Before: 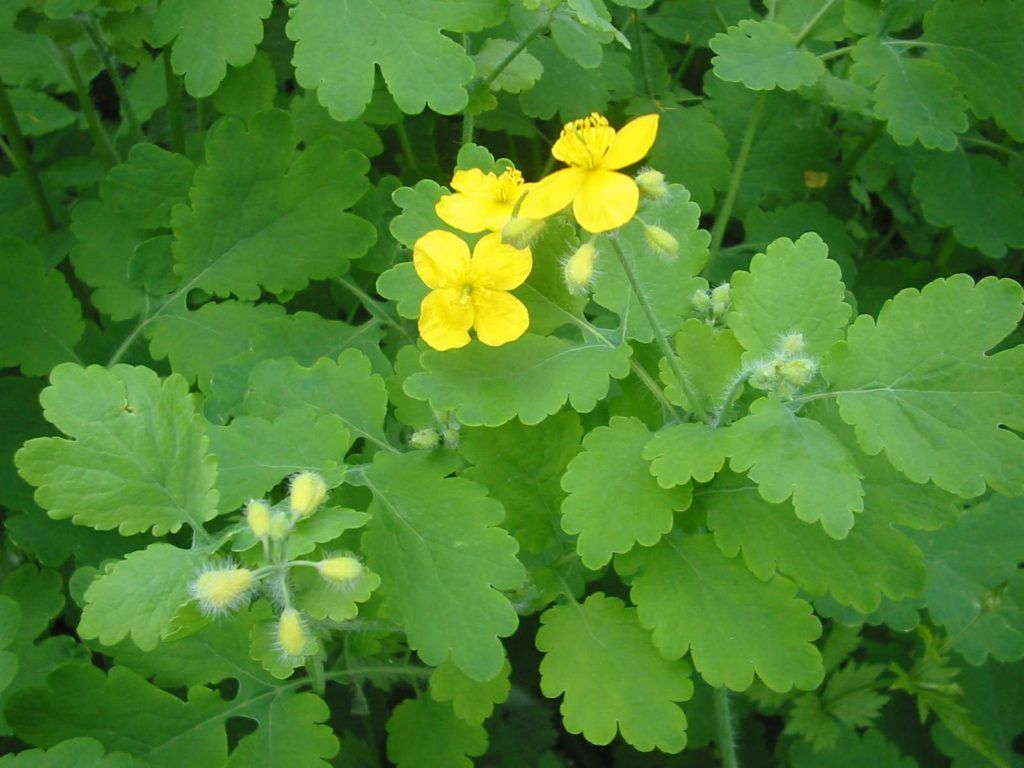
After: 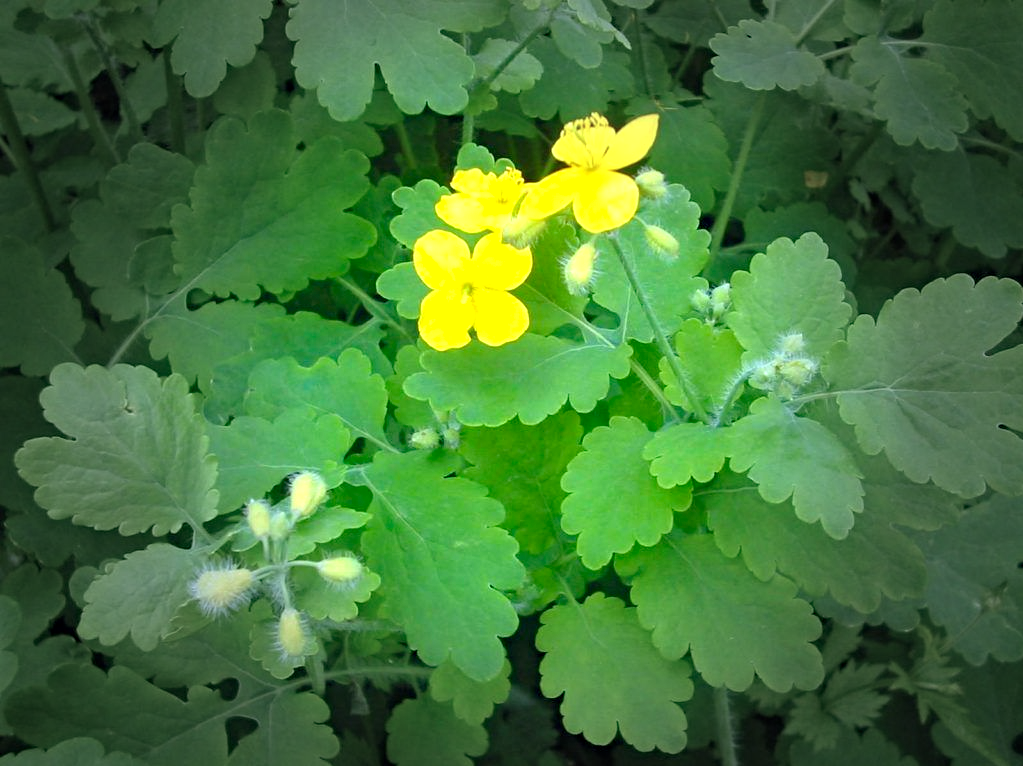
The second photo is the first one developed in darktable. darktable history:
haze removal: strength 0.29, distance 0.25, compatibility mode true, adaptive false
color contrast: green-magenta contrast 1.1, blue-yellow contrast 1.1, unbound 0
shadows and highlights: radius 44.78, white point adjustment 6.64, compress 79.65%, highlights color adjustment 78.42%, soften with gaussian
exposure: exposure 0.367 EV, compensate highlight preservation false
white balance: red 0.954, blue 1.079
crop: top 0.05%, bottom 0.098%
vignetting: fall-off start 40%, fall-off radius 40%
